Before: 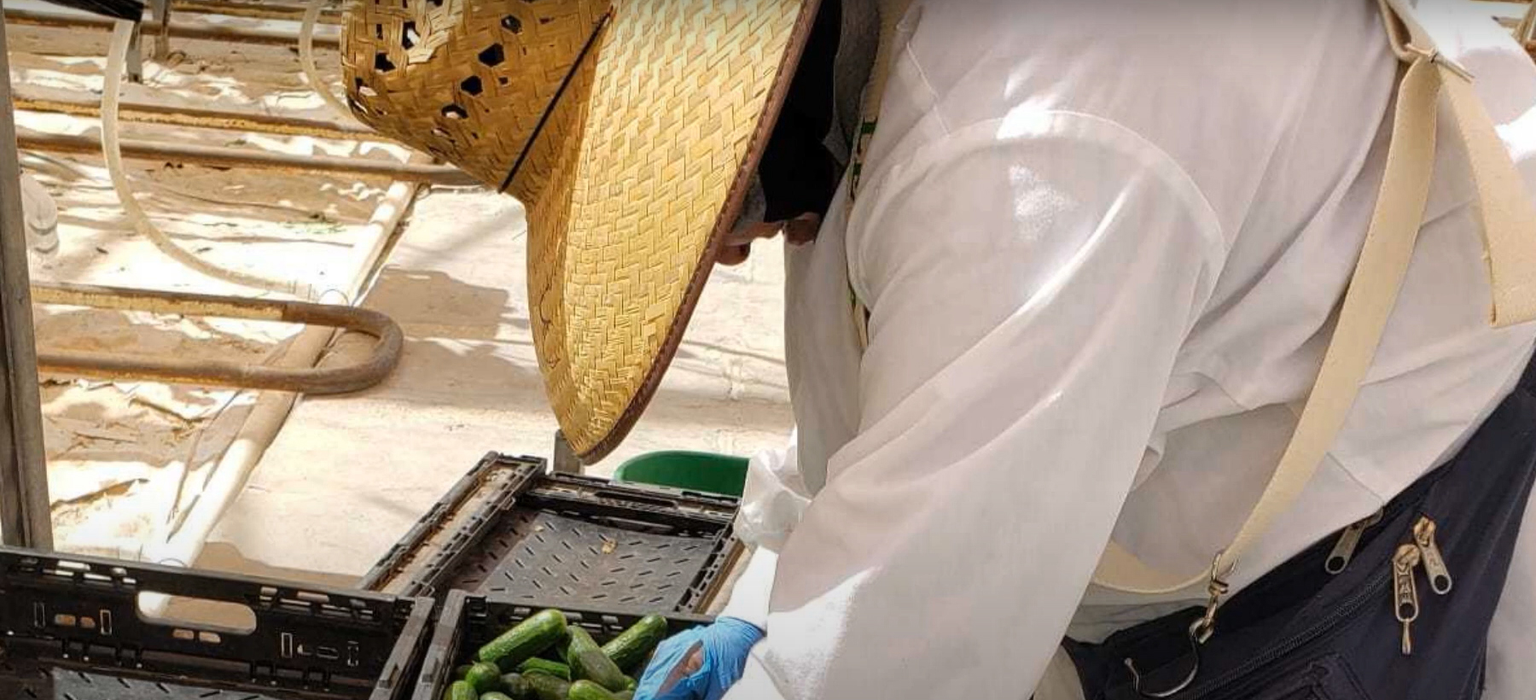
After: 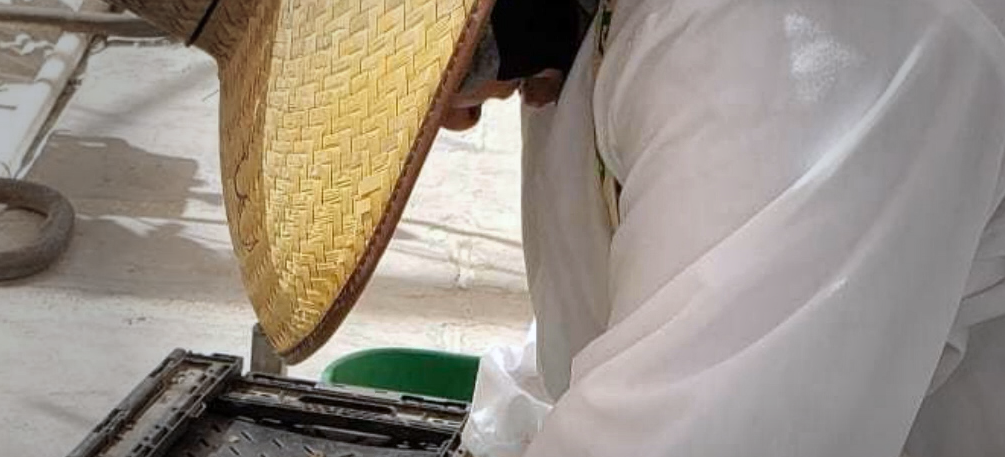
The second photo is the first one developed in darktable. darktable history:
vignetting: fall-off start 40%, fall-off radius 40%
white balance: red 0.967, blue 1.049
crop and rotate: left 22.13%, top 22.054%, right 22.026%, bottom 22.102%
